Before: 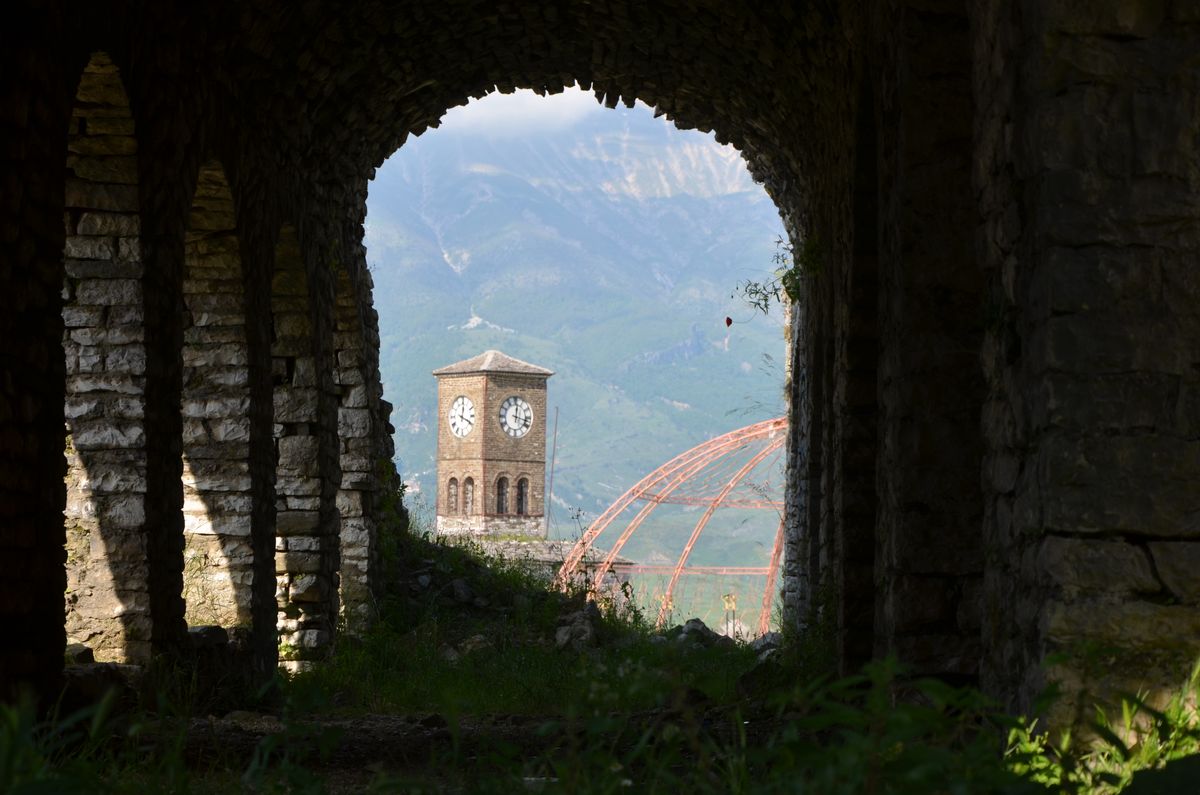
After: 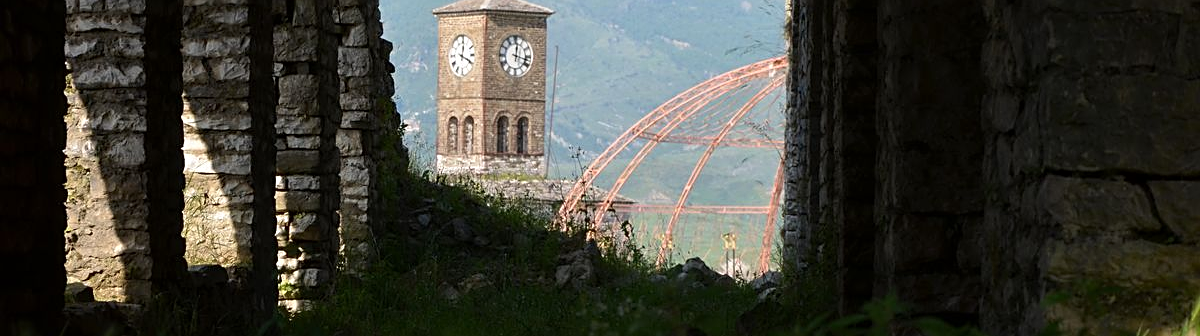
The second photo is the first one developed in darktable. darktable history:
local contrast: mode bilateral grid, contrast 10, coarseness 24, detail 110%, midtone range 0.2
sharpen: on, module defaults
crop: top 45.484%, bottom 12.149%
